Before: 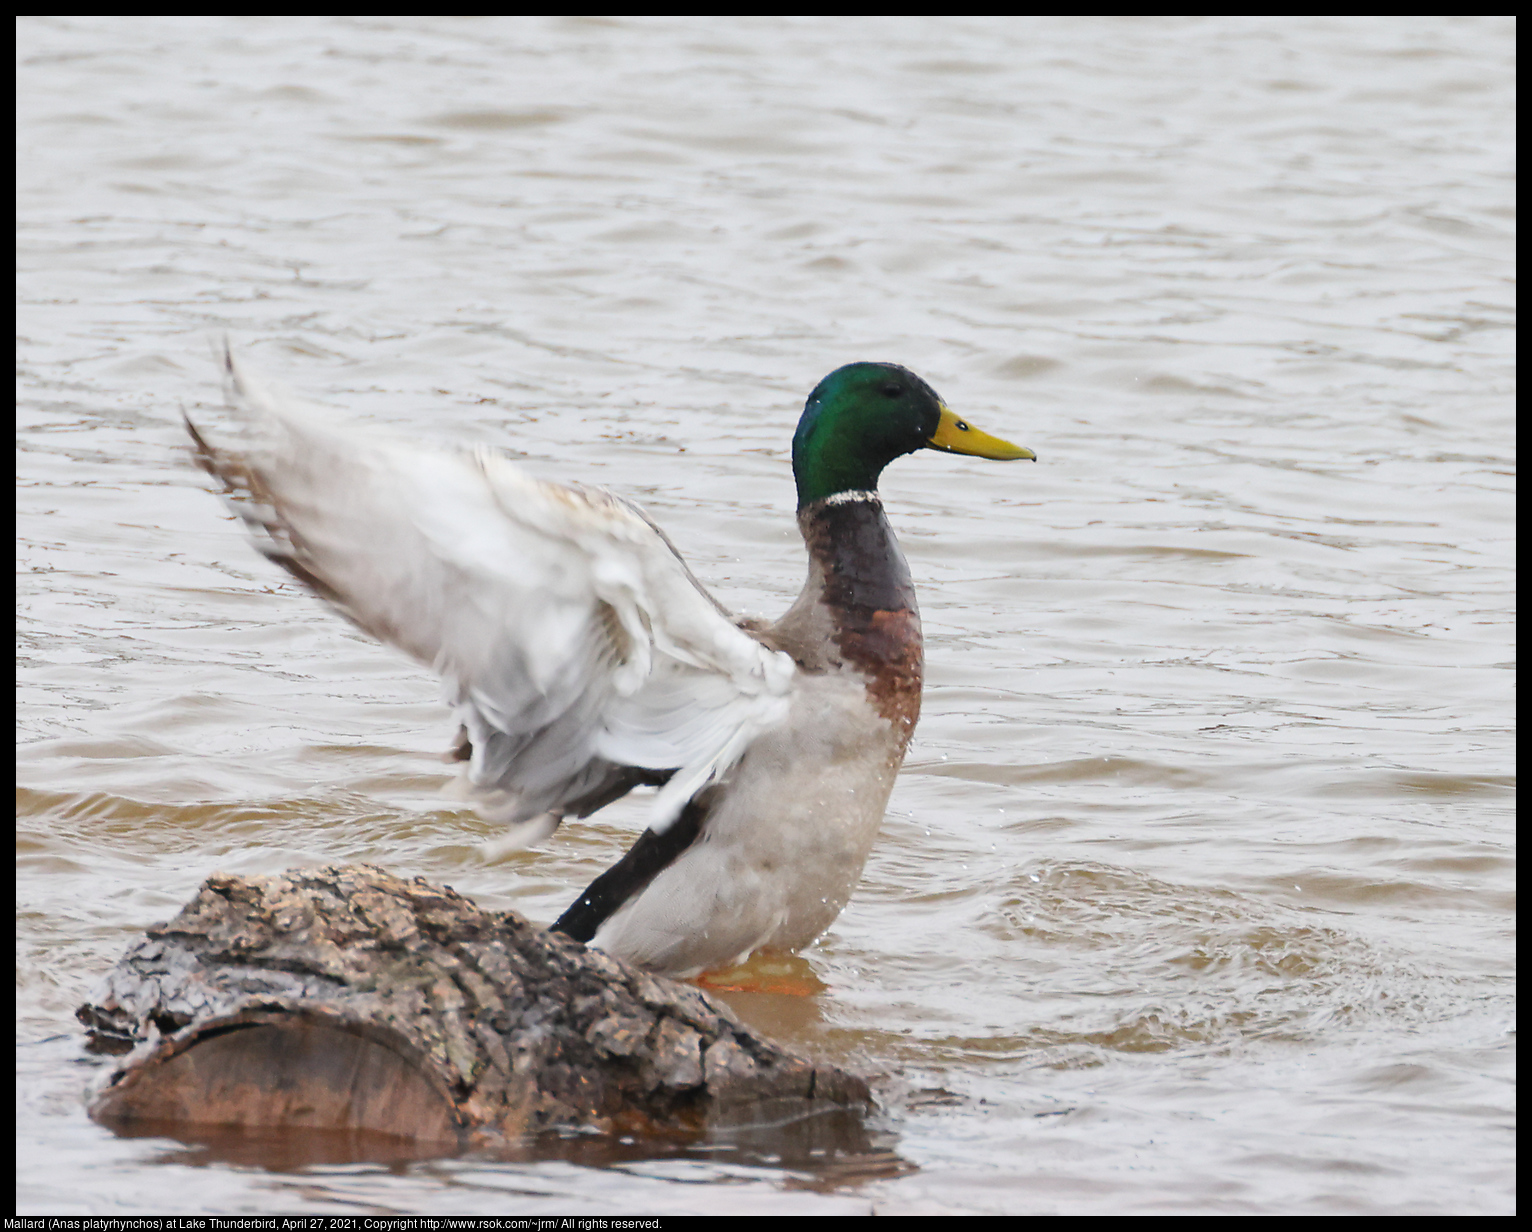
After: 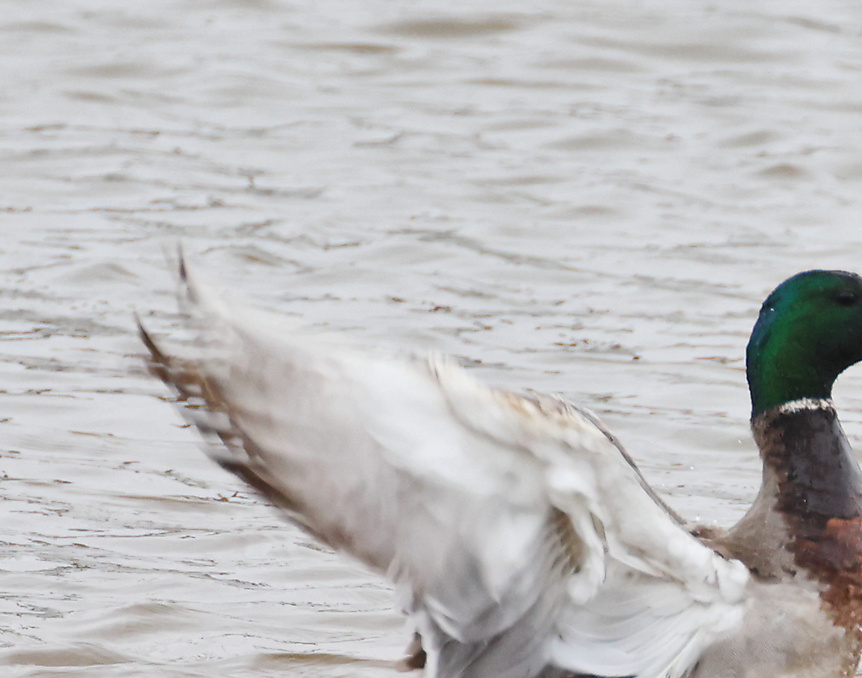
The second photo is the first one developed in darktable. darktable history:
crop and rotate: left 3.047%, top 7.502%, right 40.644%, bottom 37.398%
shadows and highlights: shadows 31.81, highlights -32.25, soften with gaussian
